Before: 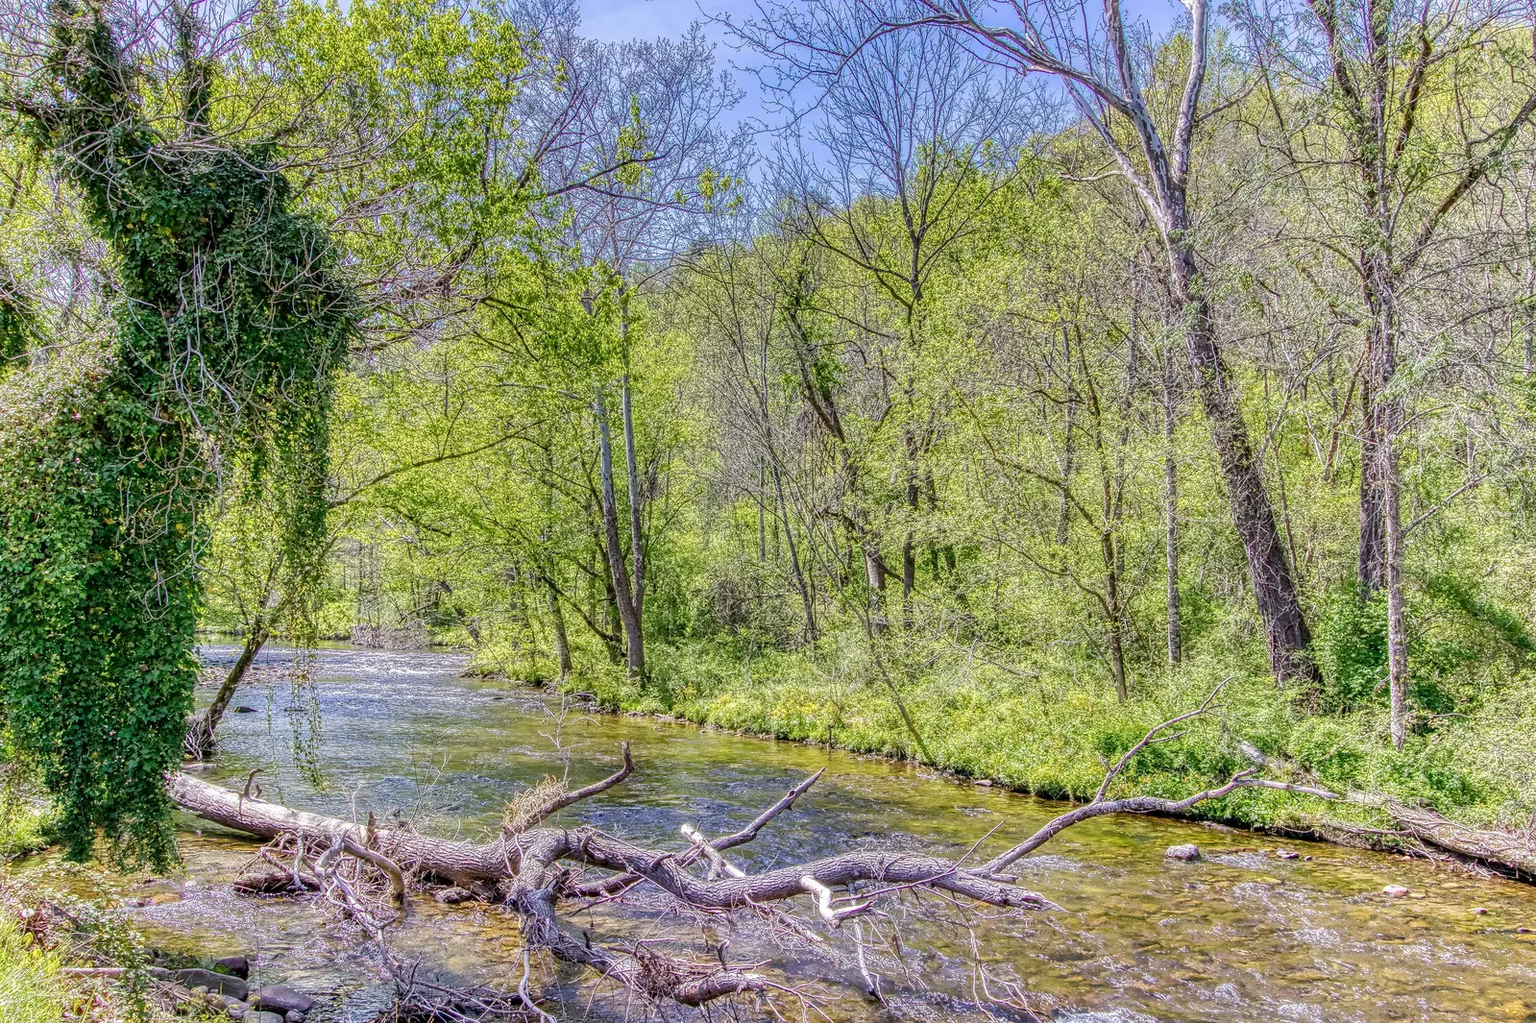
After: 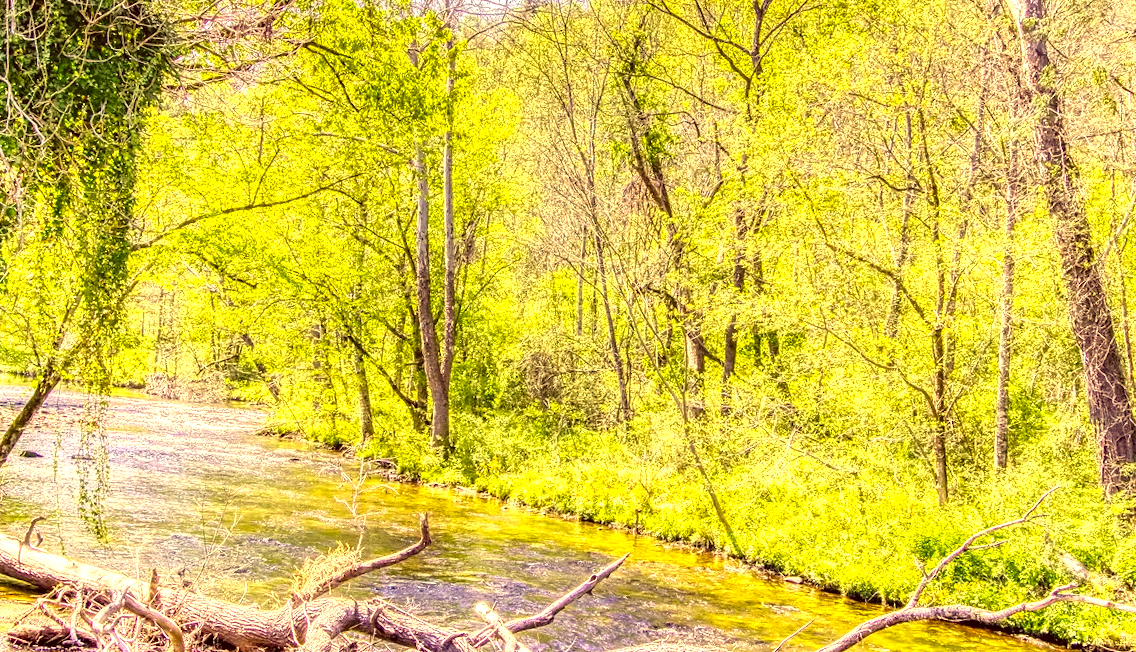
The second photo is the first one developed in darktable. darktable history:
exposure: exposure 1.209 EV, compensate highlight preservation false
crop and rotate: angle -3.69°, left 9.84%, top 20.947%, right 12.362%, bottom 11.947%
color correction: highlights a* 9.67, highlights b* 39.36, shadows a* 14.15, shadows b* 3.63
